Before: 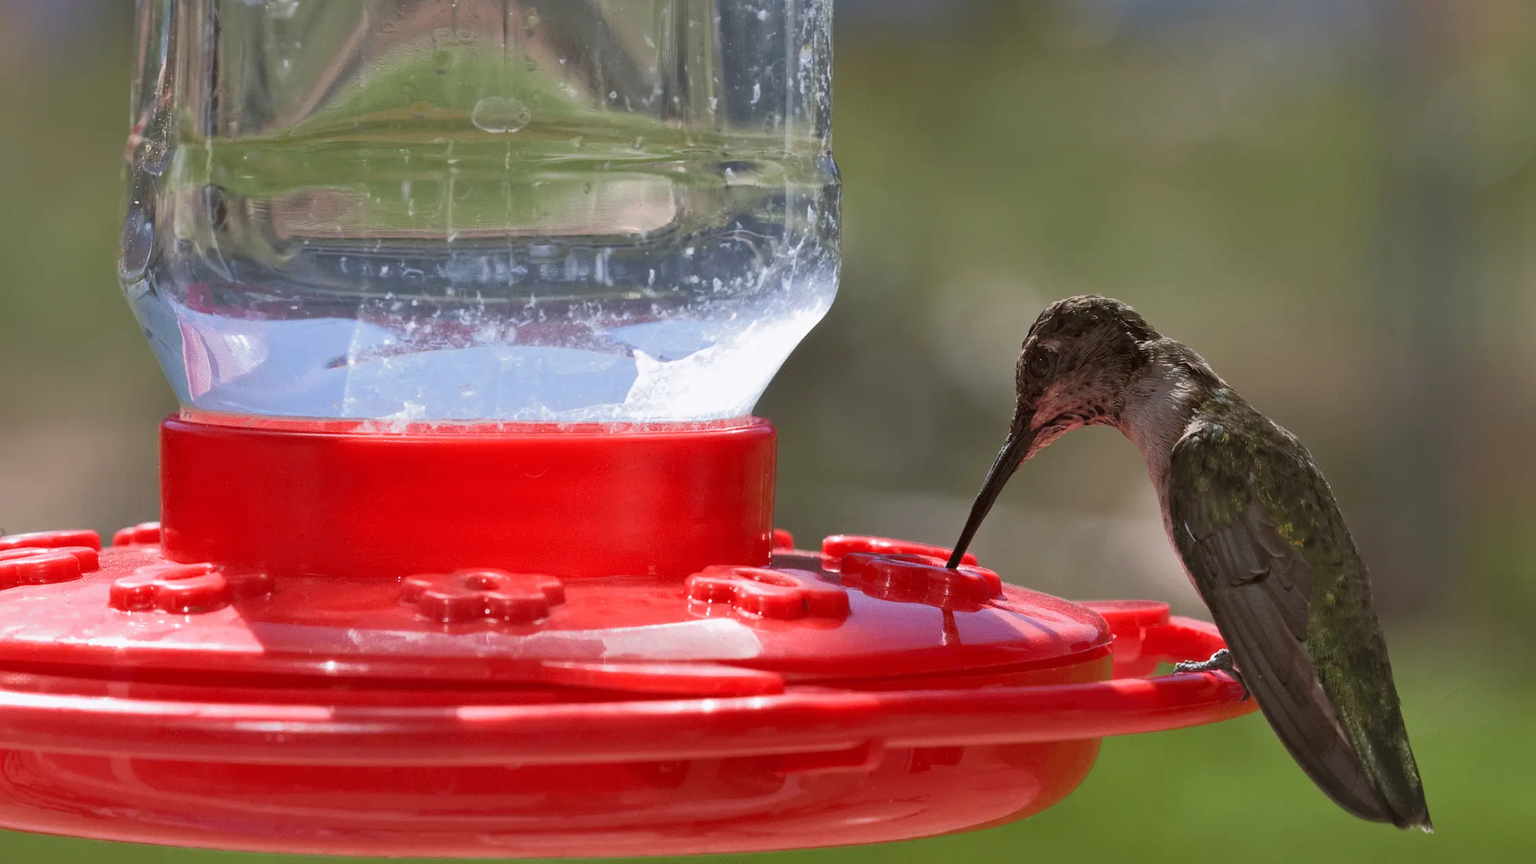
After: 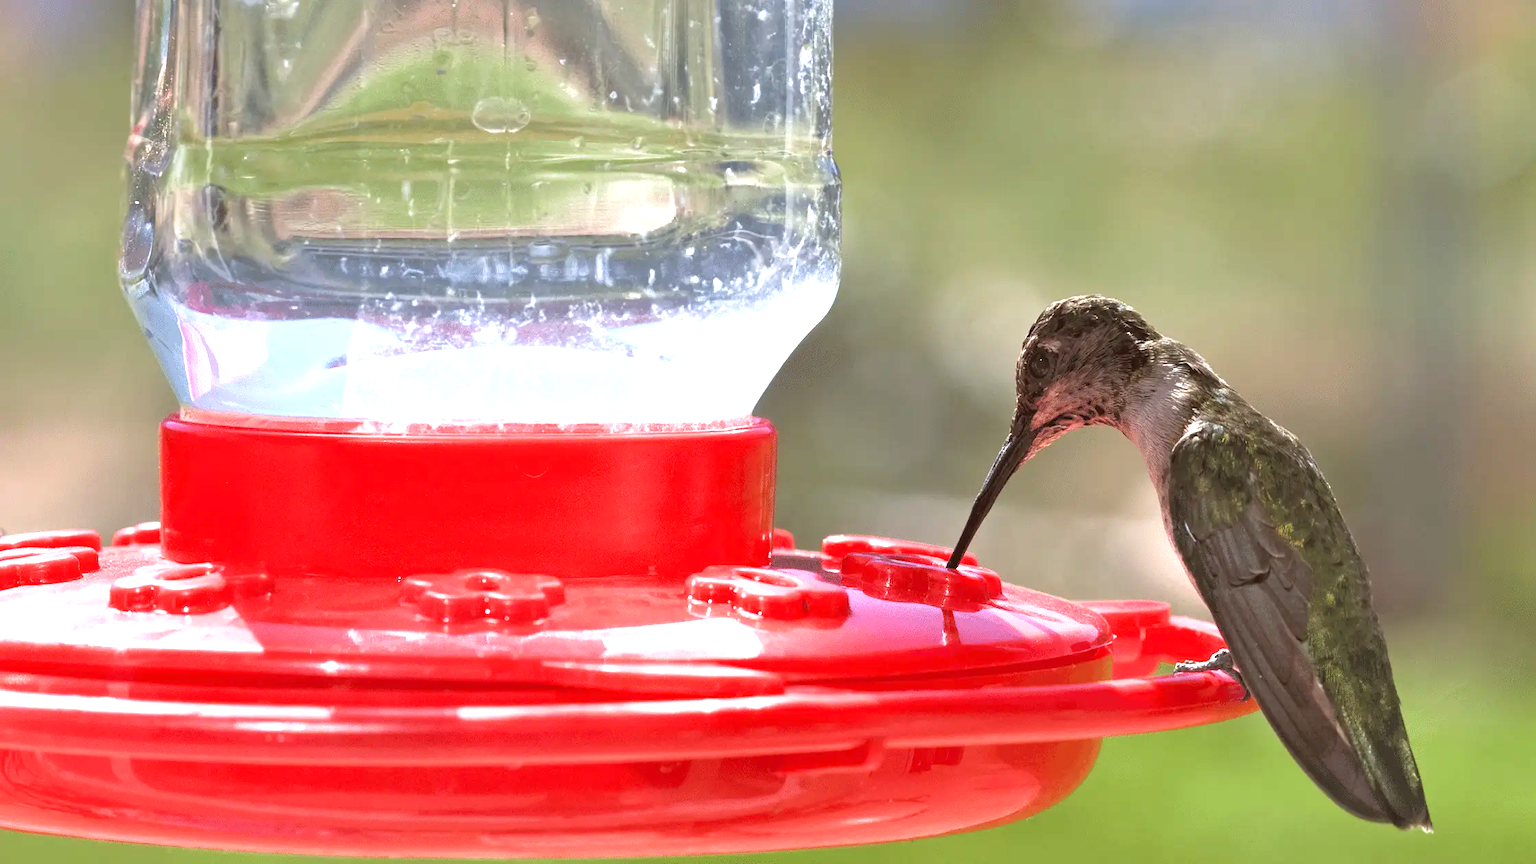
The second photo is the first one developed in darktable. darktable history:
exposure: exposure 1.25 EV, compensate highlight preservation false
